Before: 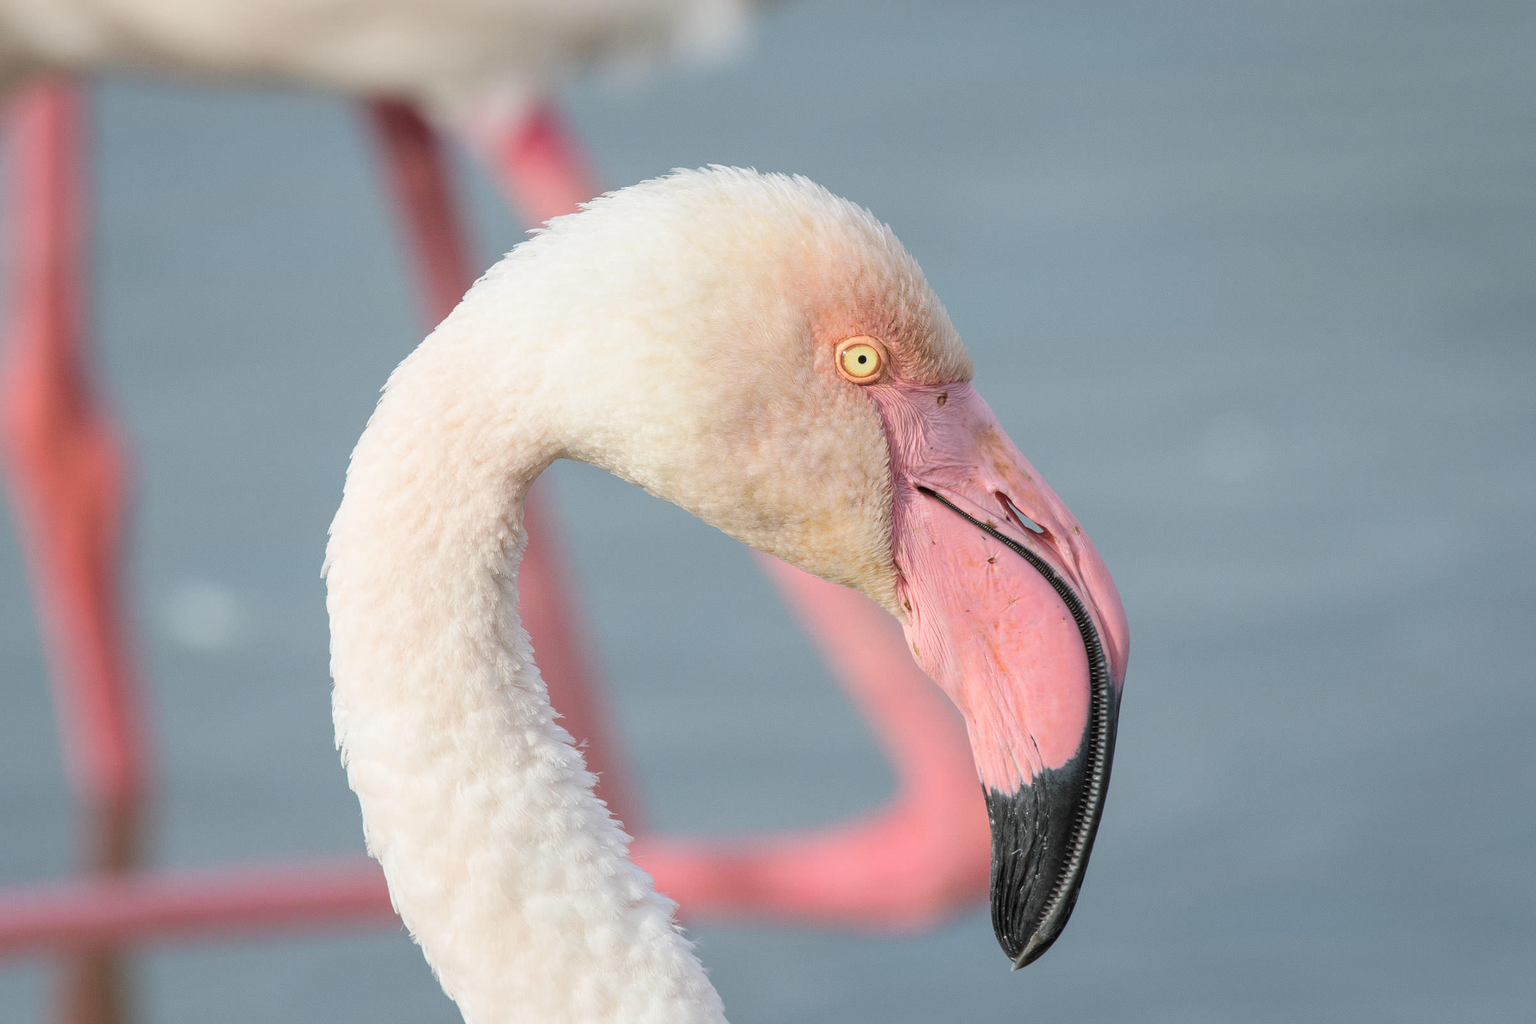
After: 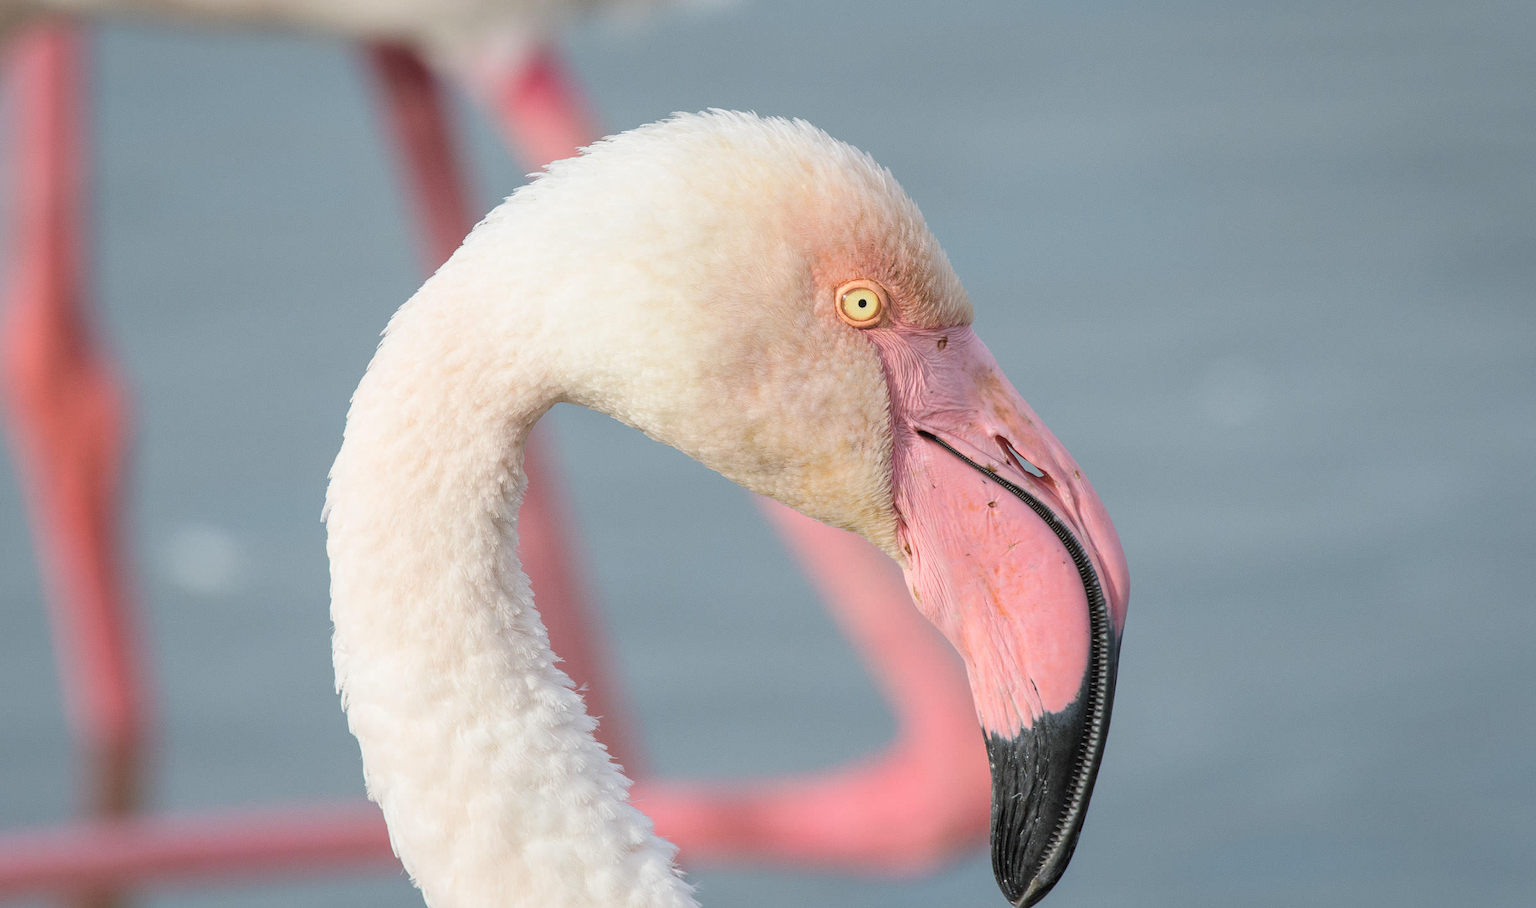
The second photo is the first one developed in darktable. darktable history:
crop and rotate: top 5.537%, bottom 5.651%
